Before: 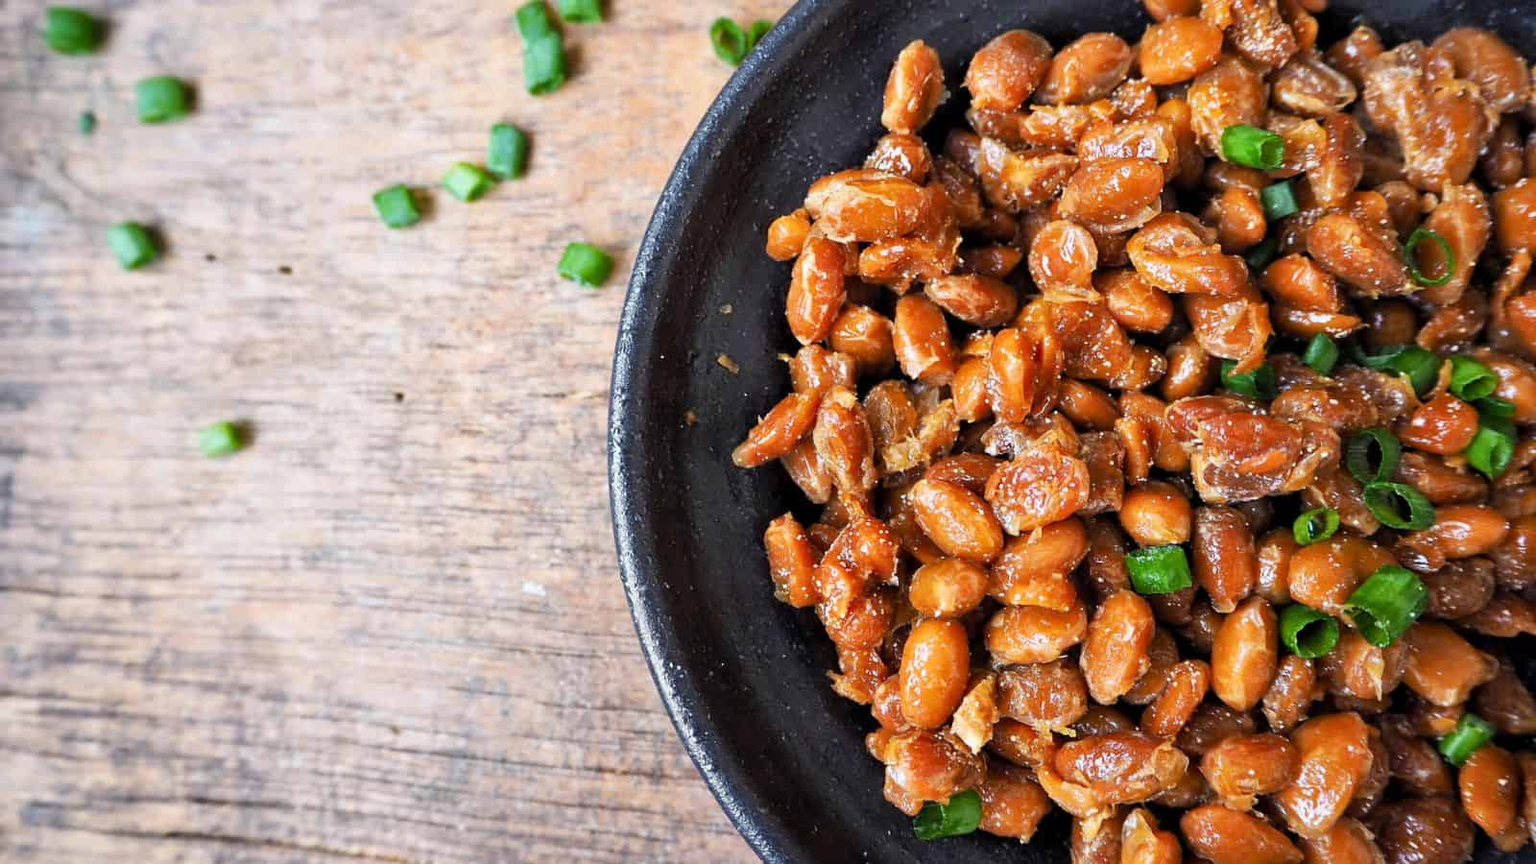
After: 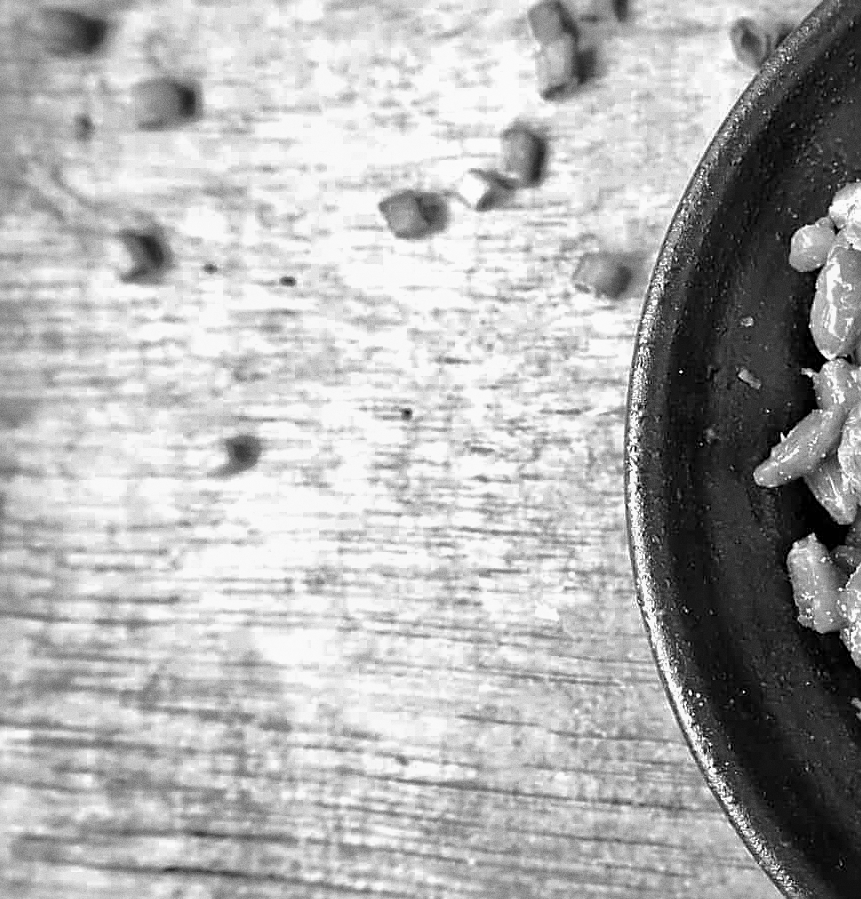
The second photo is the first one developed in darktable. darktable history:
rotate and perspective: crop left 0, crop top 0
monochrome: a -6.99, b 35.61, size 1.4
shadows and highlights: shadows 30
crop: left 0.587%, right 45.588%, bottom 0.086%
white balance: red 1.066, blue 1.119
grain: coarseness 0.09 ISO
tone equalizer: -8 EV -0.417 EV, -7 EV -0.389 EV, -6 EV -0.333 EV, -5 EV -0.222 EV, -3 EV 0.222 EV, -2 EV 0.333 EV, -1 EV 0.389 EV, +0 EV 0.417 EV, edges refinement/feathering 500, mask exposure compensation -1.57 EV, preserve details no
sharpen: on, module defaults
